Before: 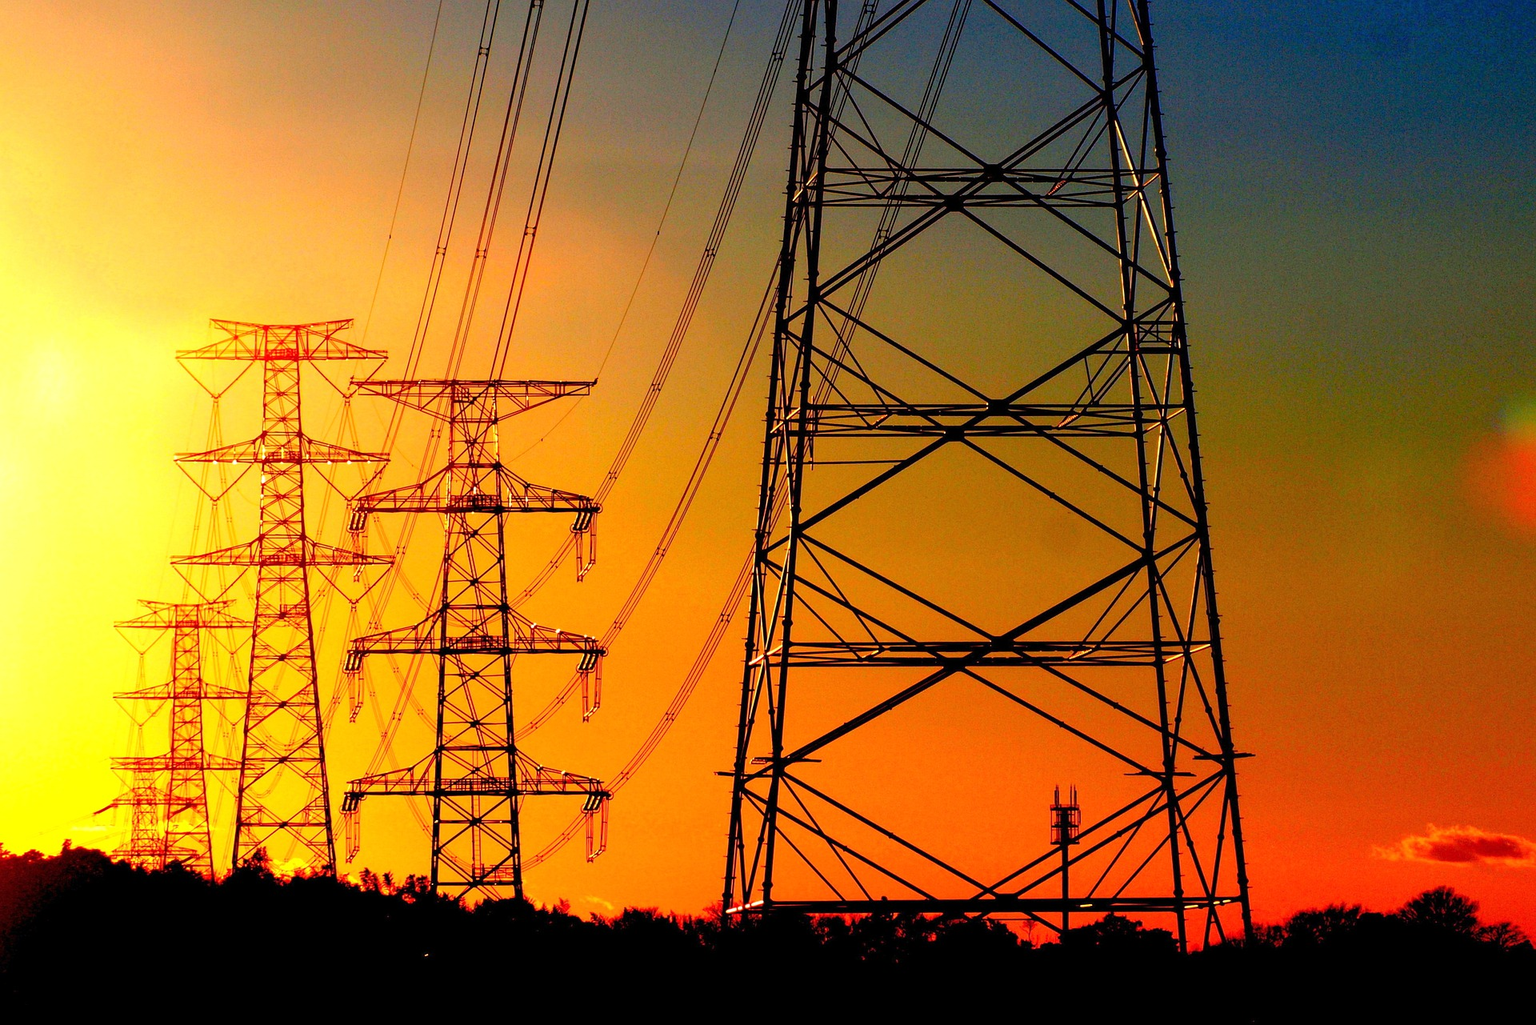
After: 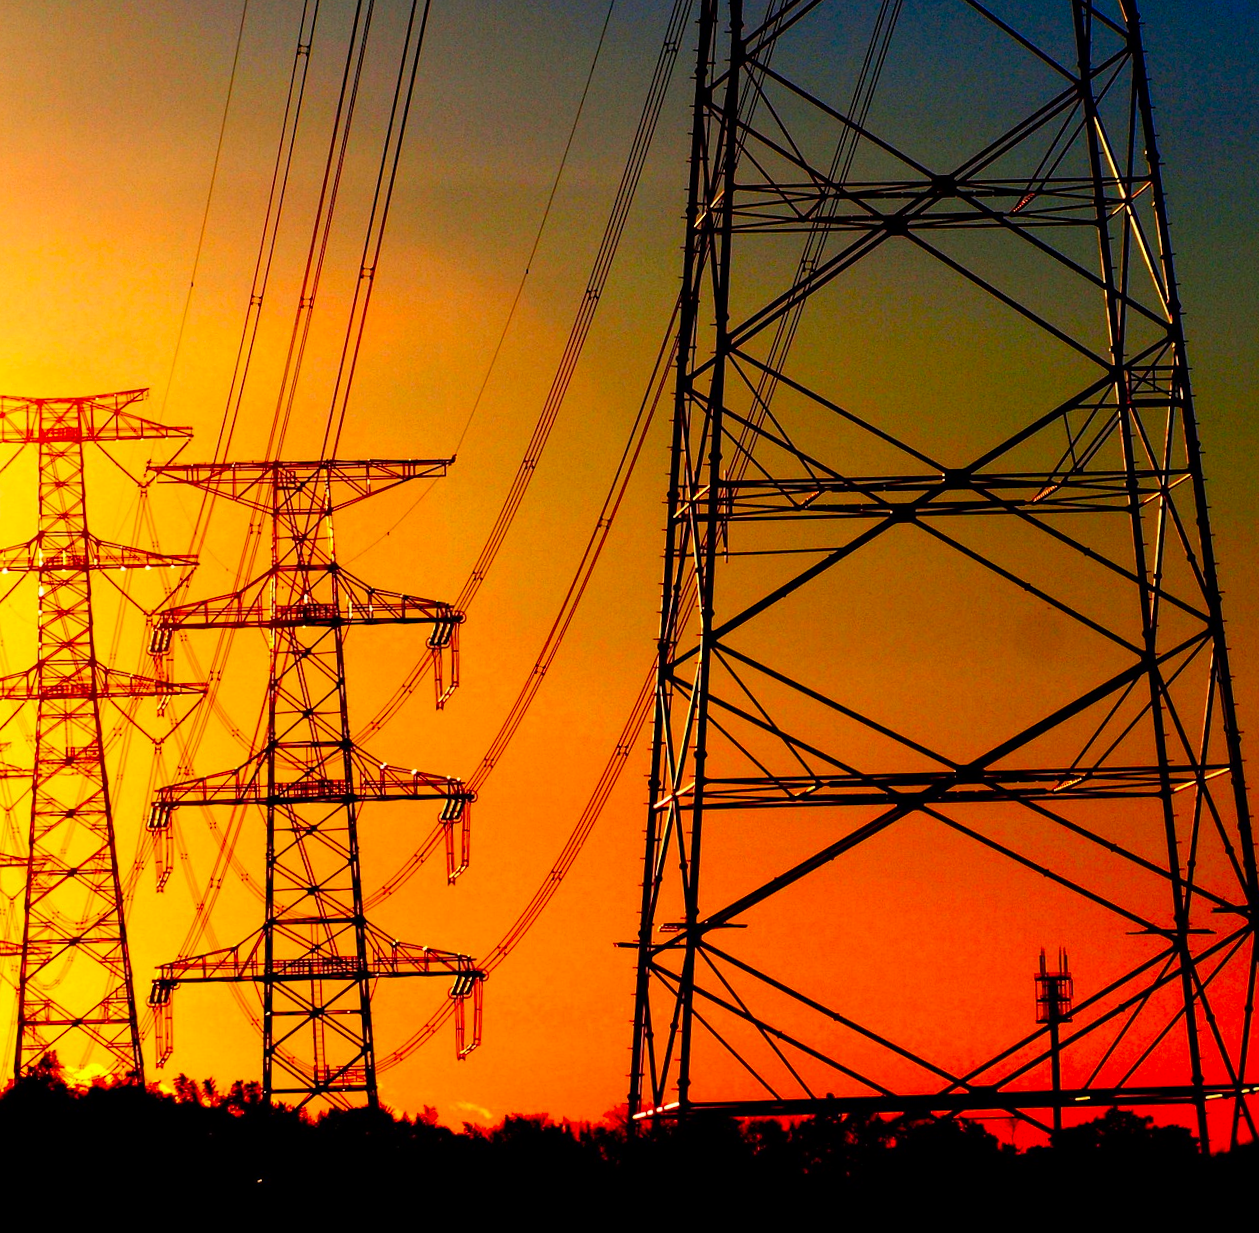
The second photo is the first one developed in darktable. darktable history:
crop and rotate: left 14.436%, right 18.898%
contrast brightness saturation: contrast 0.12, brightness -0.12, saturation 0.2
rotate and perspective: rotation -1.42°, crop left 0.016, crop right 0.984, crop top 0.035, crop bottom 0.965
